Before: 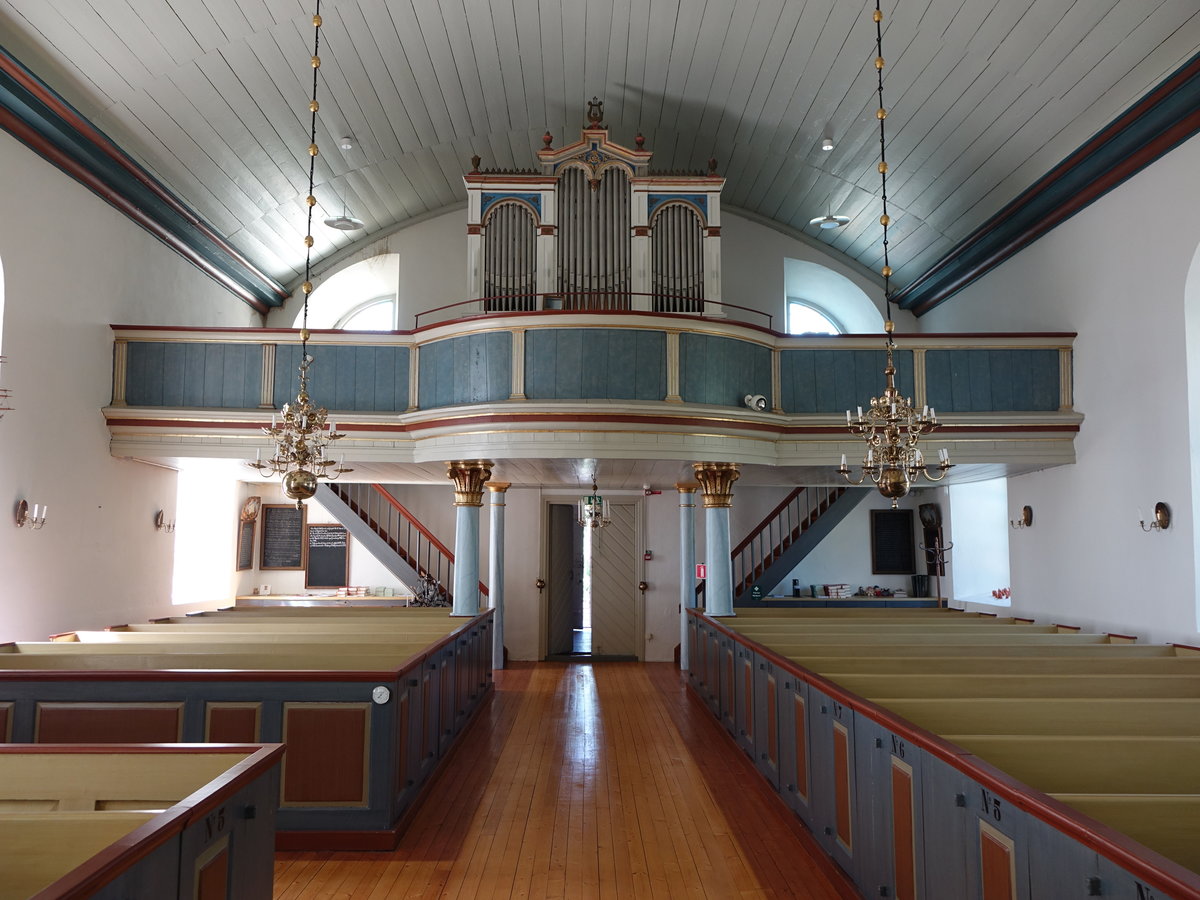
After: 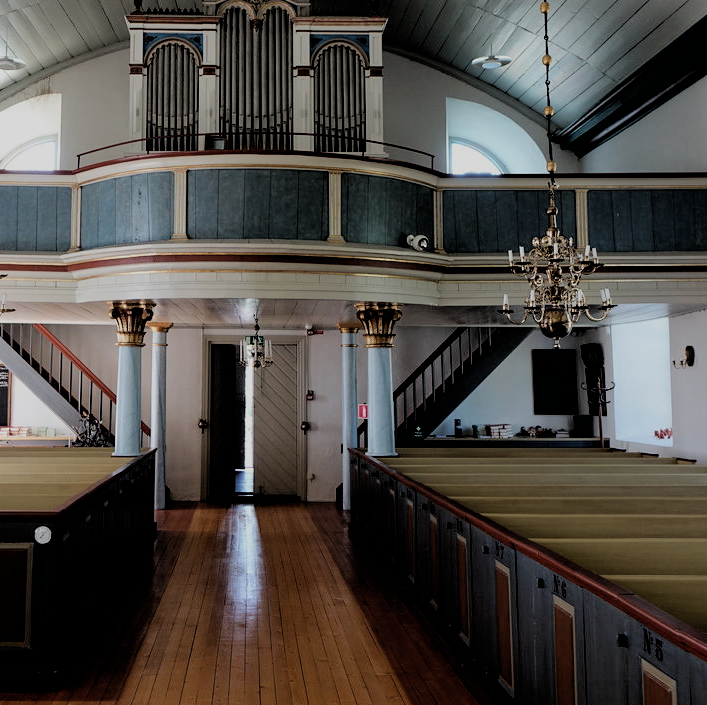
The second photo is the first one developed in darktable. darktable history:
crop and rotate: left 28.229%, top 17.845%, right 12.816%, bottom 3.81%
filmic rgb: black relative exposure -2.78 EV, white relative exposure 4.56 EV, threshold 5.99 EV, hardness 1.75, contrast 1.24, enable highlight reconstruction true
